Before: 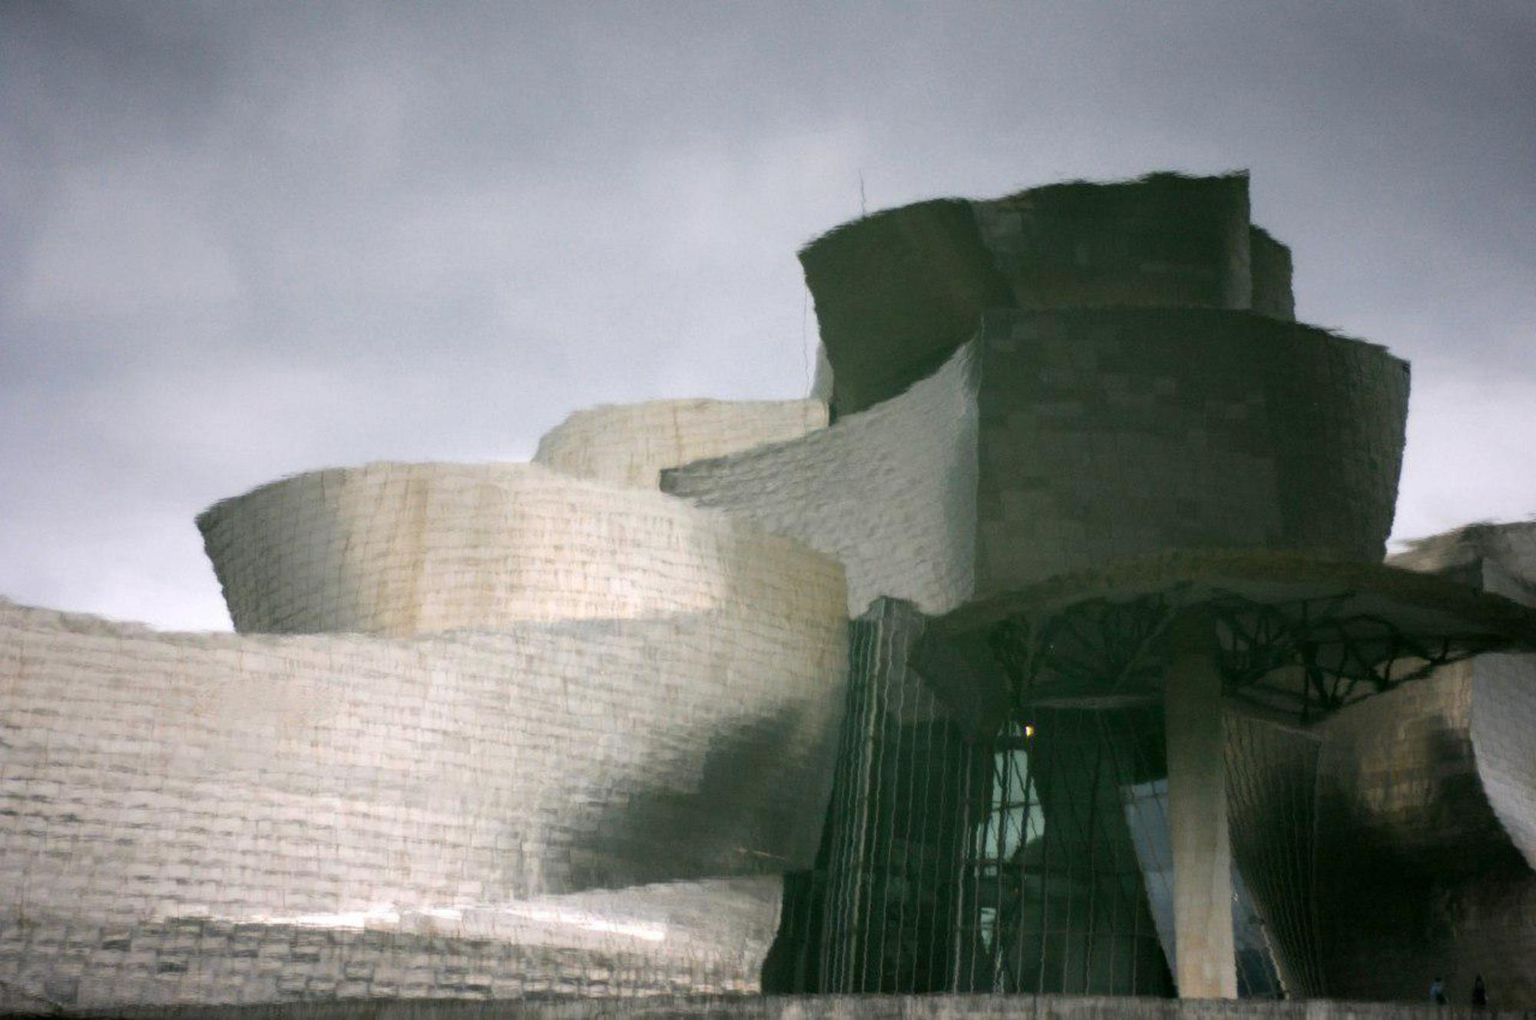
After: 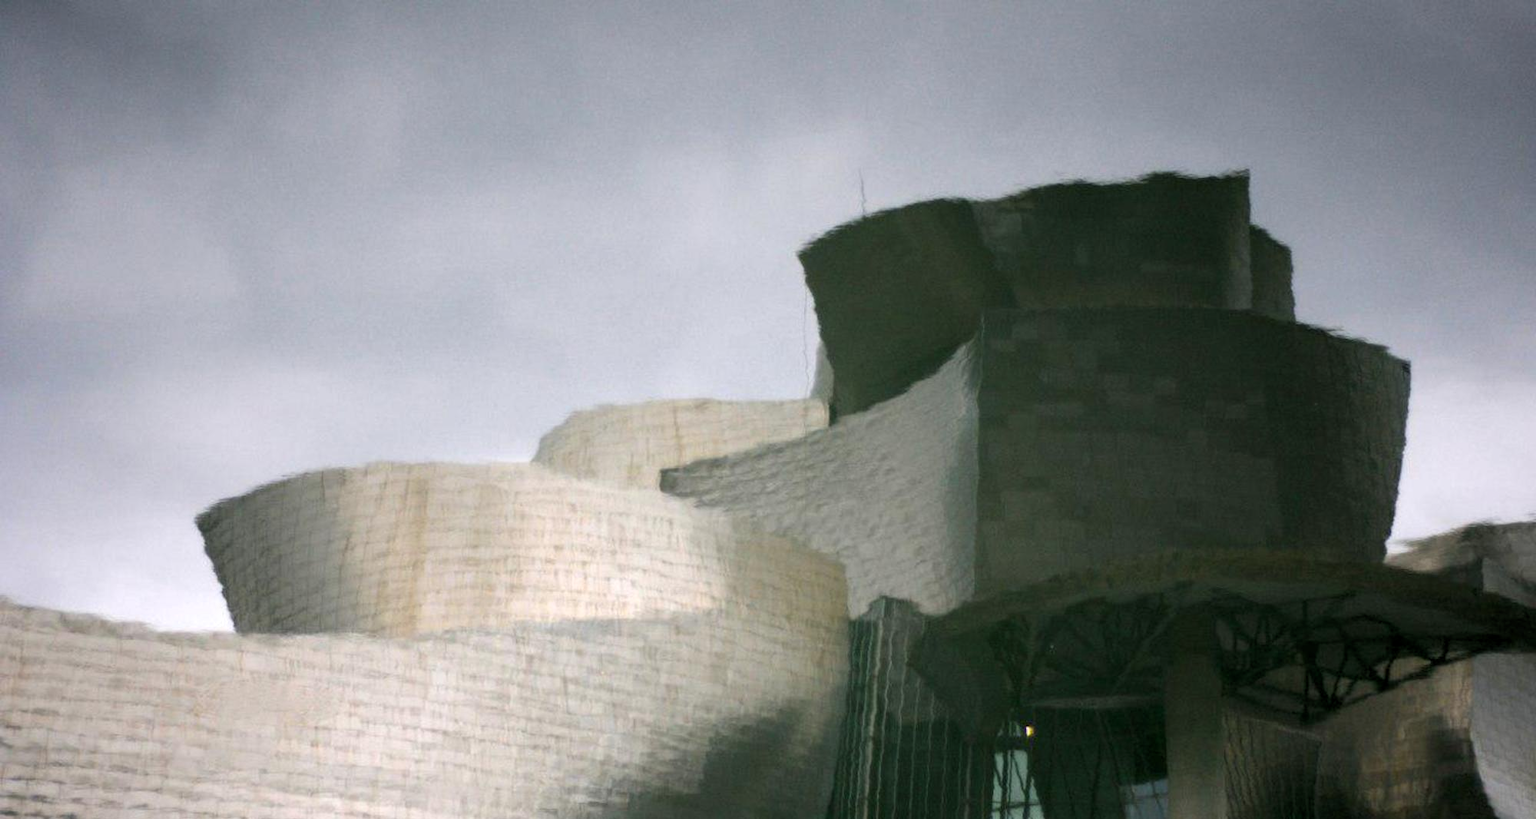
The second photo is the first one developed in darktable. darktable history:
levels: black 8.53%, levels [0.026, 0.507, 0.987]
crop: bottom 19.591%
